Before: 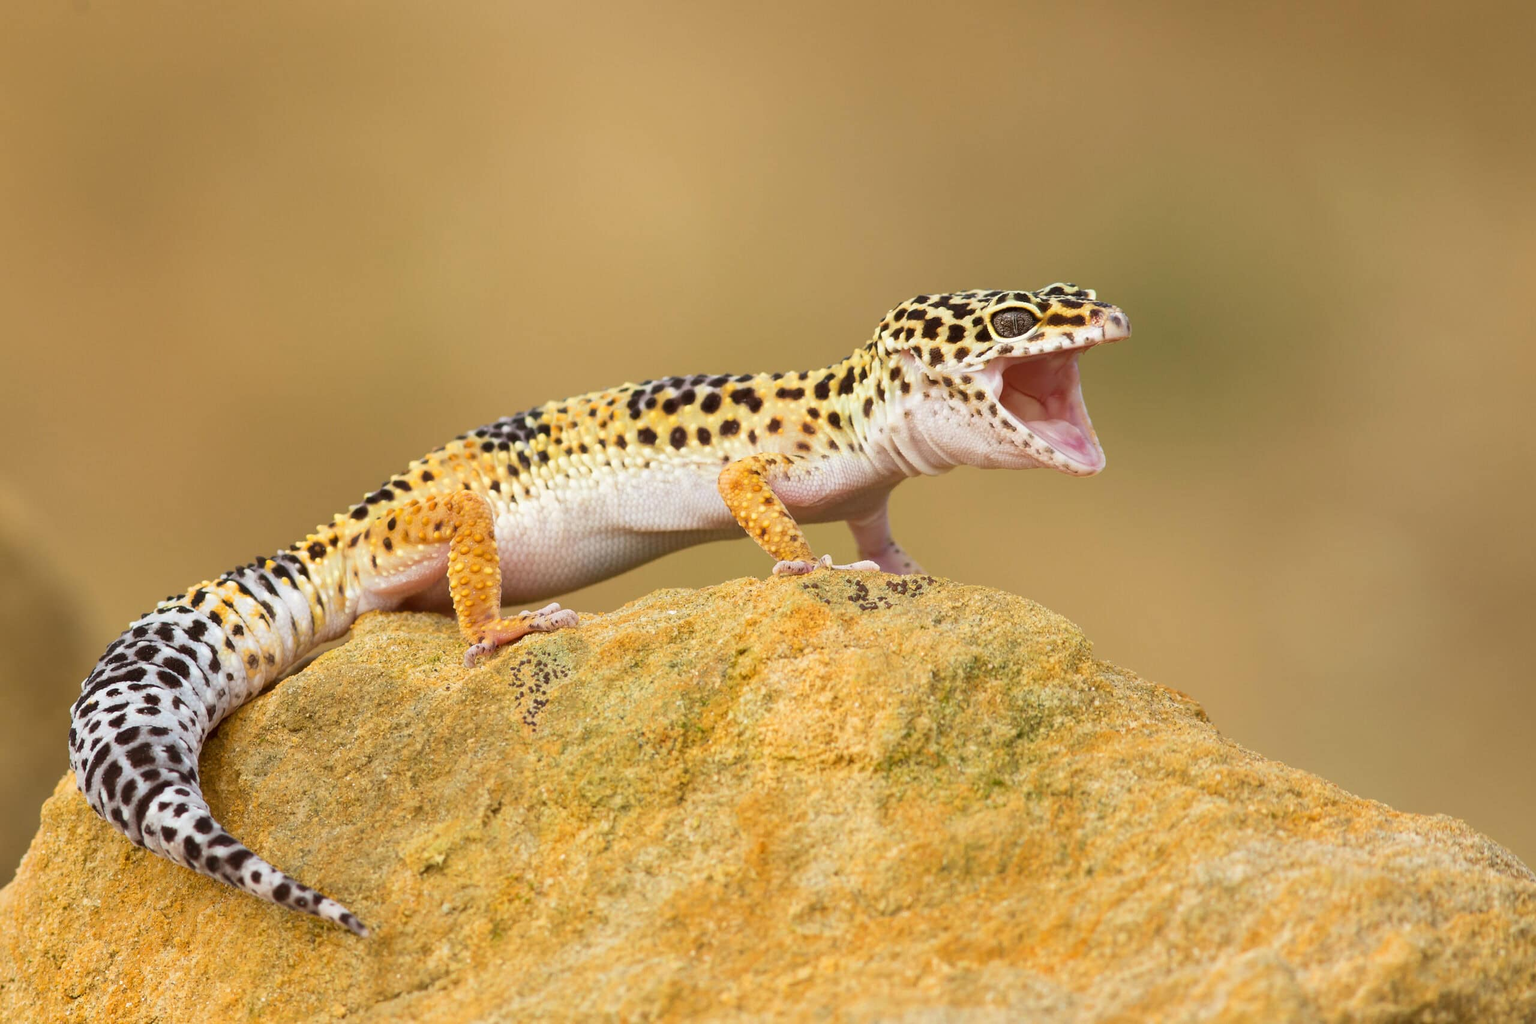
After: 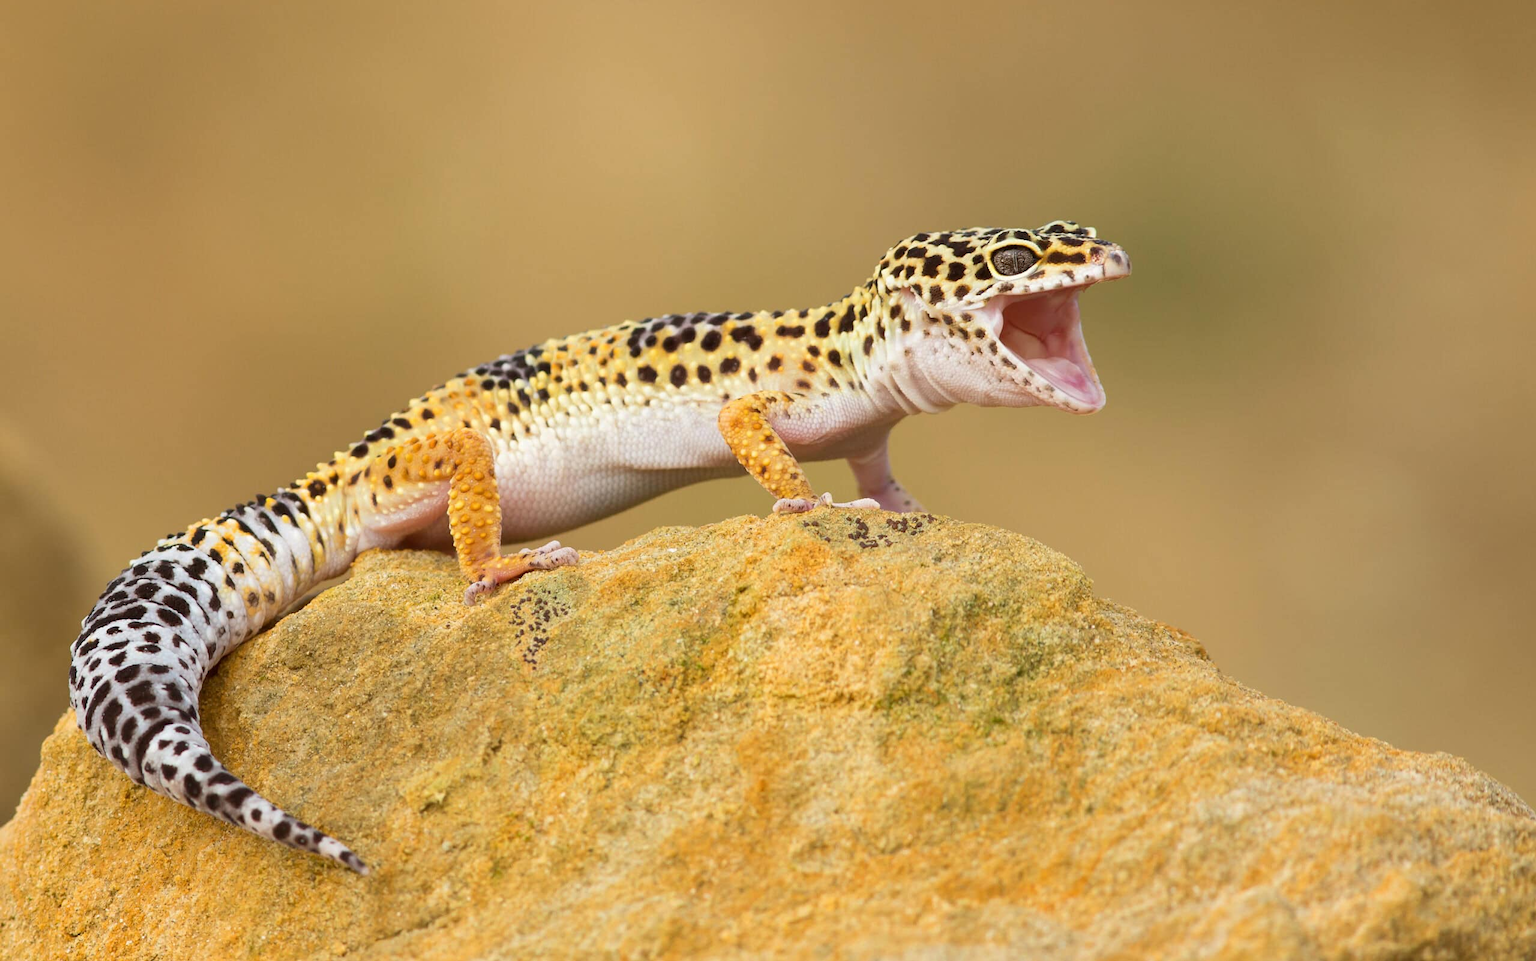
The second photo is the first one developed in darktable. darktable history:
crop and rotate: top 6.115%
